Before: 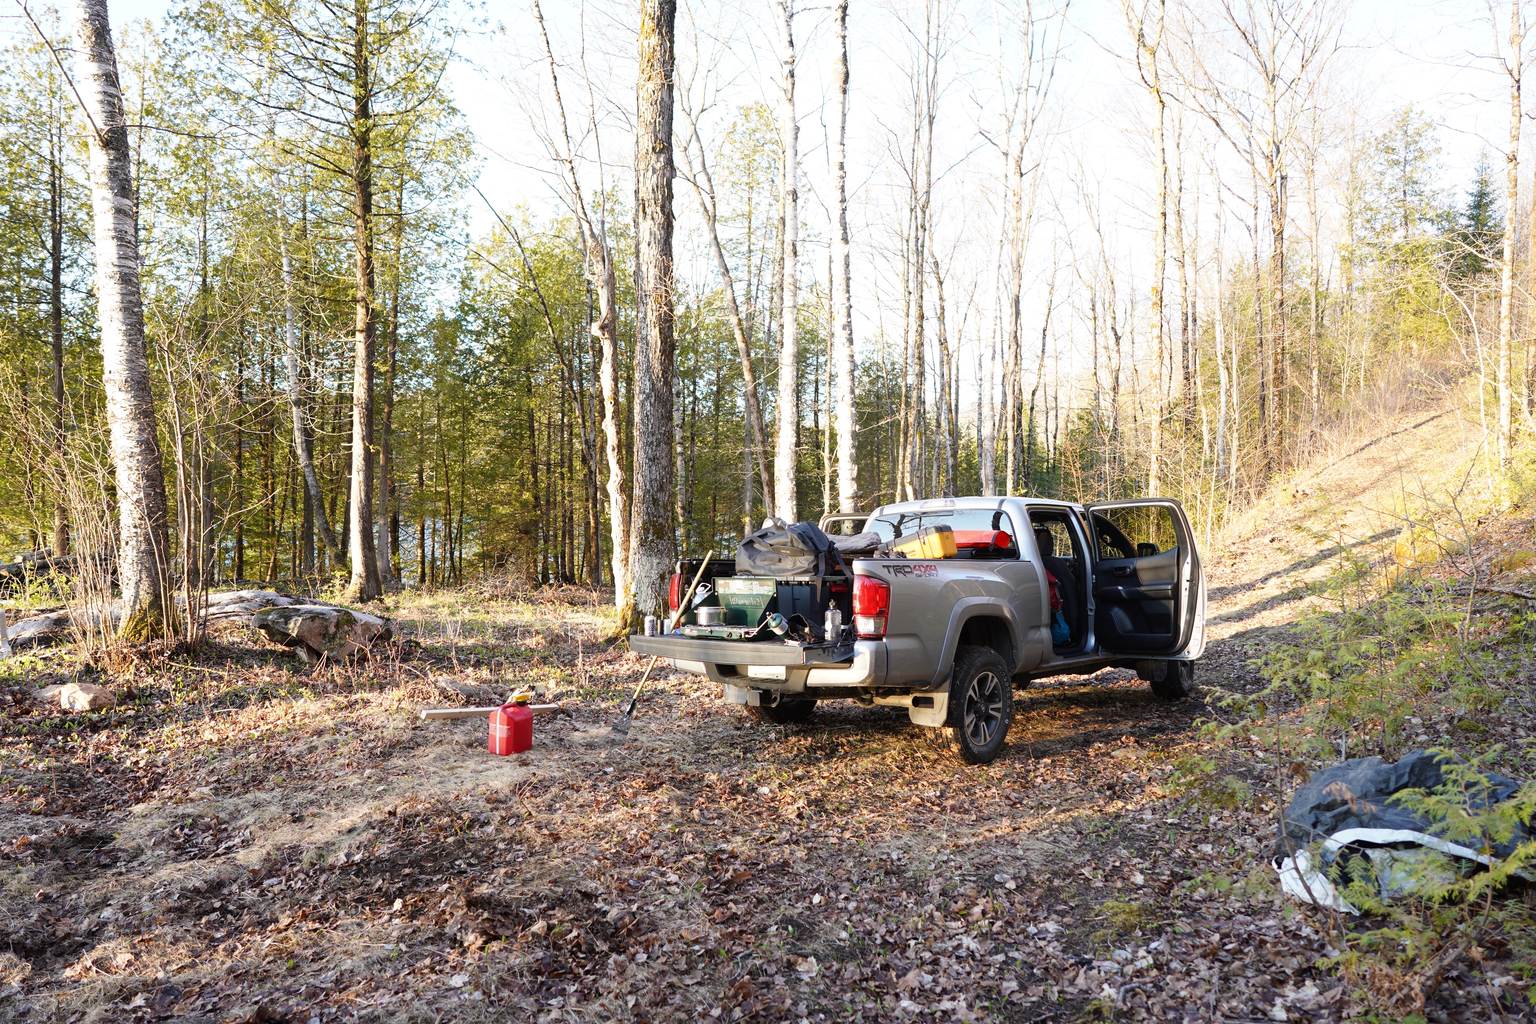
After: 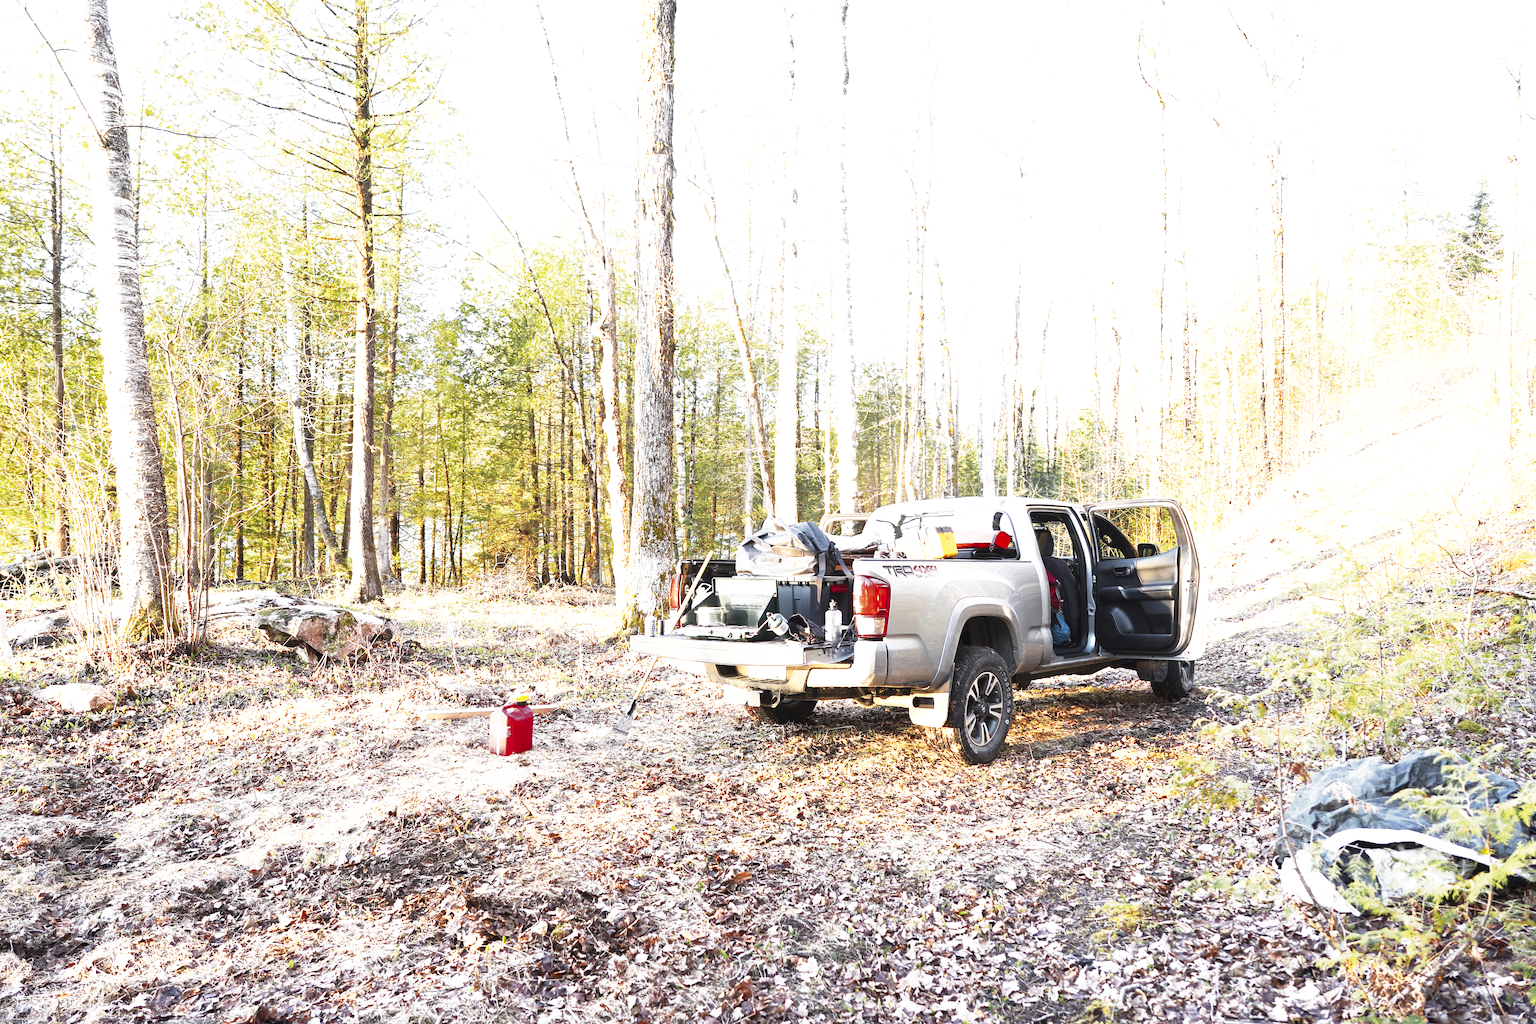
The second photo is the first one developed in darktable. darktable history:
exposure: exposure 1.137 EV, compensate highlight preservation false
base curve: curves: ch0 [(0, 0) (0.495, 0.917) (1, 1)], preserve colors none
color zones: curves: ch0 [(0.035, 0.242) (0.25, 0.5) (0.384, 0.214) (0.488, 0.255) (0.75, 0.5)]; ch1 [(0.063, 0.379) (0.25, 0.5) (0.354, 0.201) (0.489, 0.085) (0.729, 0.271)]; ch2 [(0.25, 0.5) (0.38, 0.517) (0.442, 0.51) (0.735, 0.456)]
